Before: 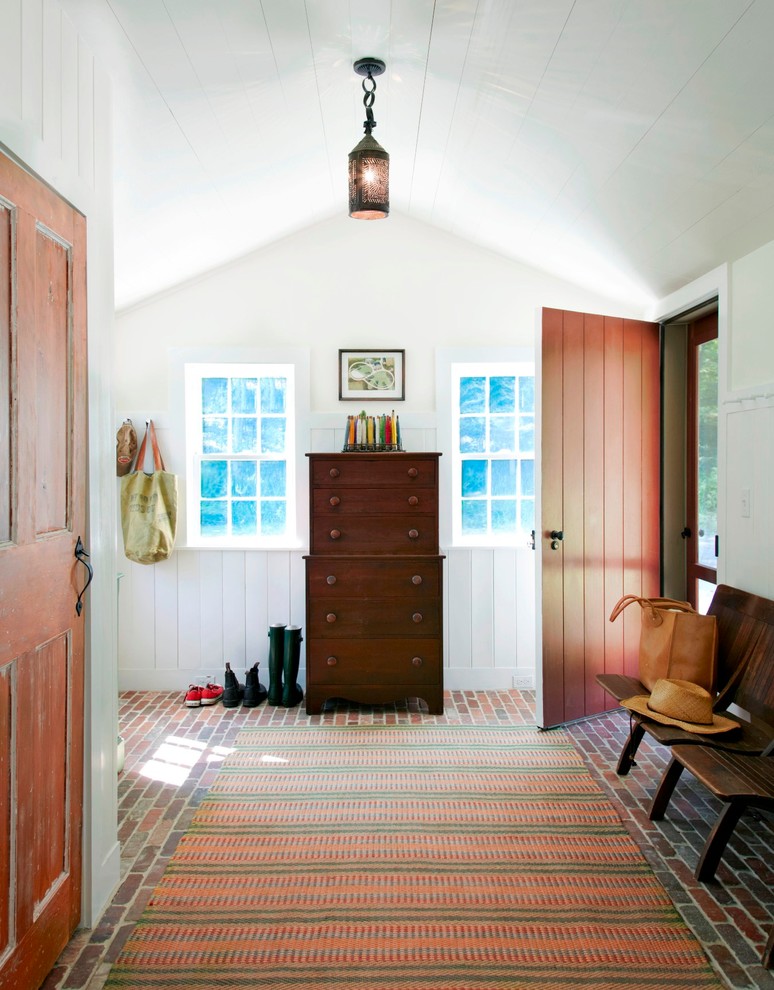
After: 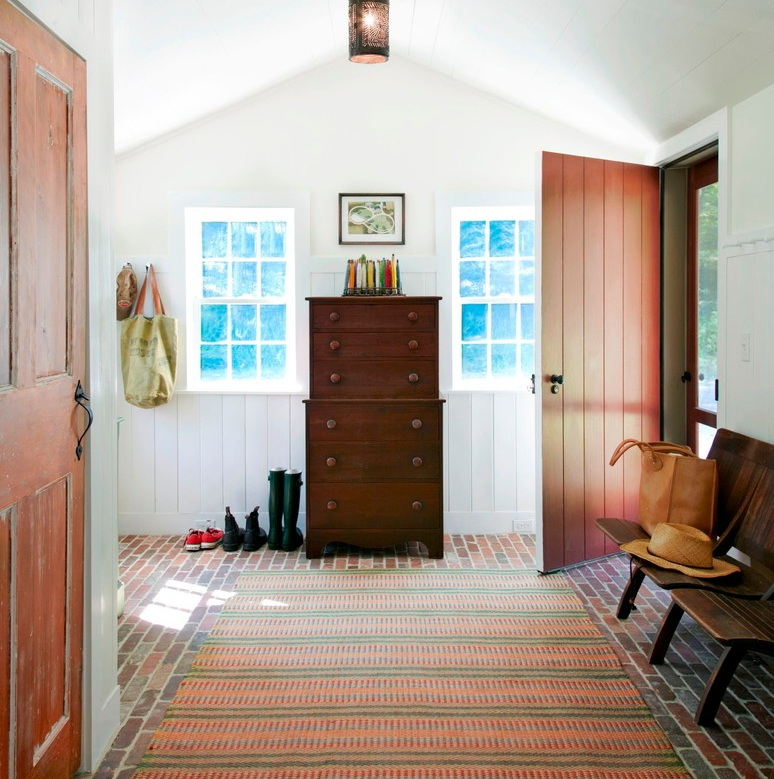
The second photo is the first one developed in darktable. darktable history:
crop and rotate: top 15.83%, bottom 5.387%
